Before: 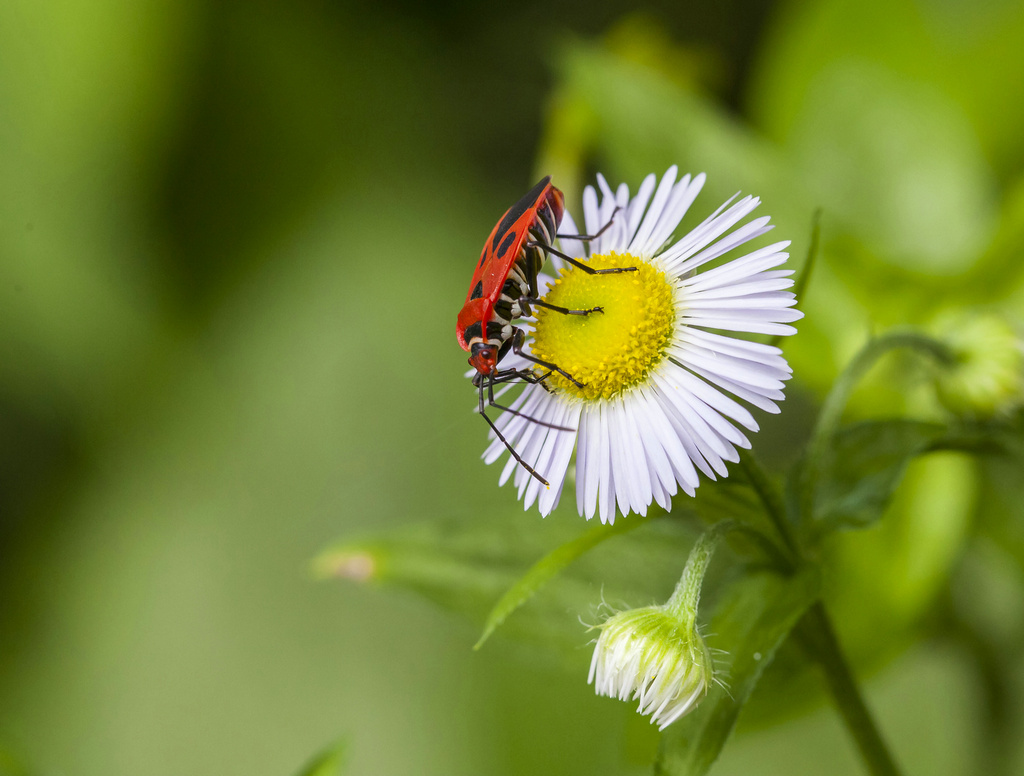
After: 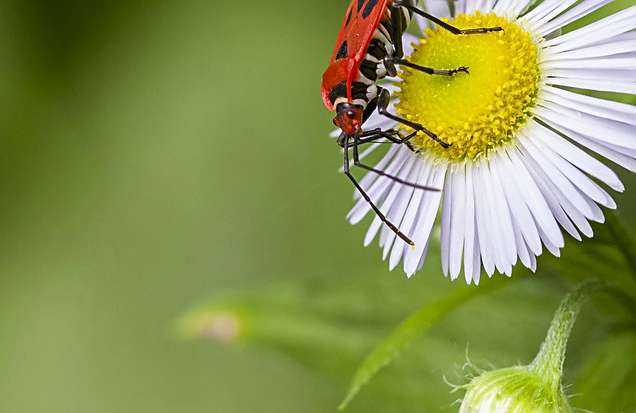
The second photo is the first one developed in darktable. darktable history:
crop: left 13.209%, top 31.044%, right 24.636%, bottom 15.691%
sharpen: on, module defaults
